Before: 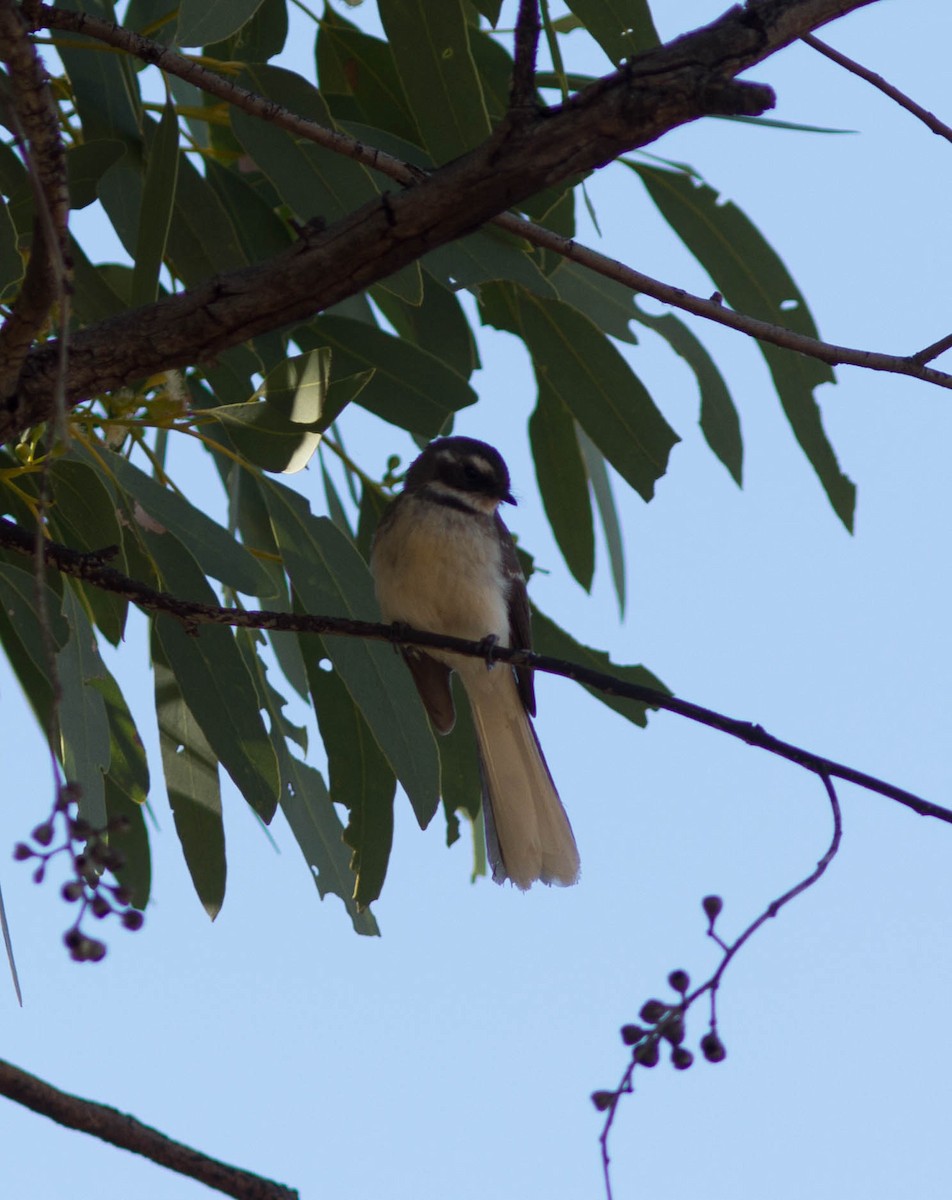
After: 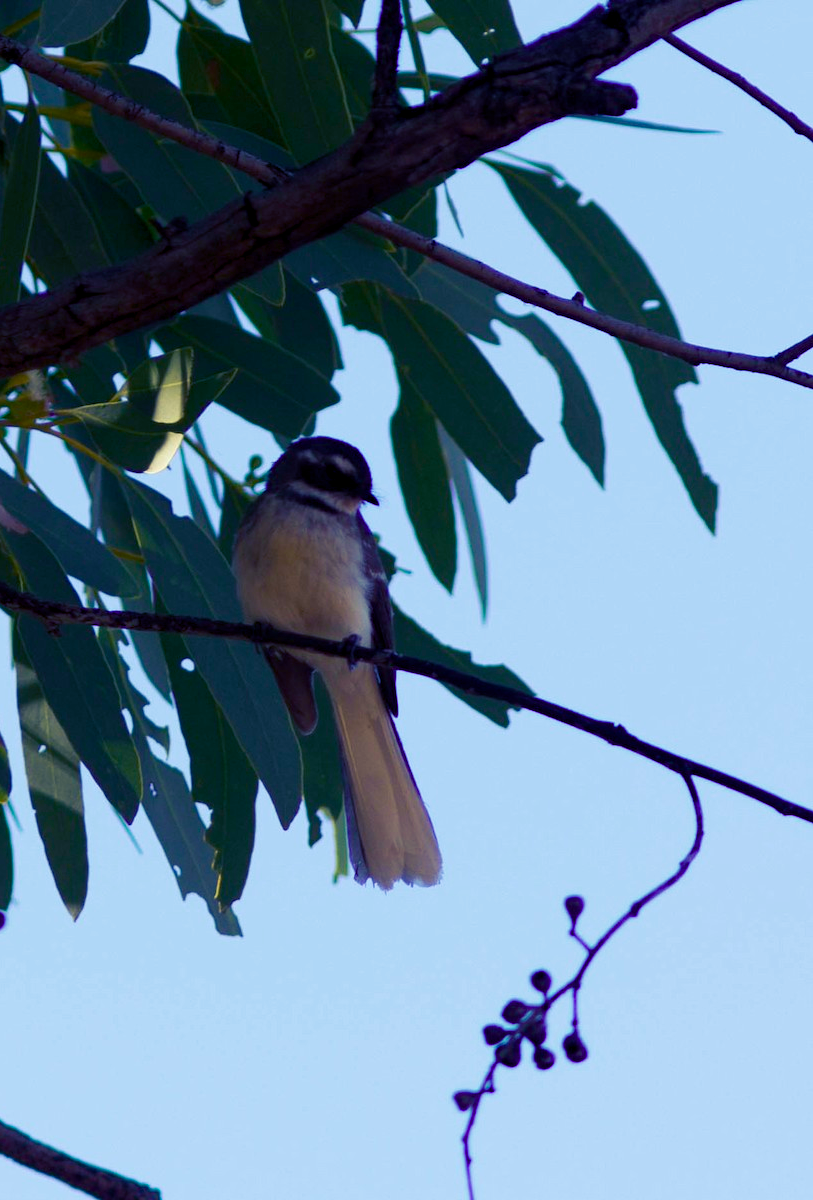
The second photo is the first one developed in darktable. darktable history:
color balance rgb: shadows lift › luminance -28.76%, shadows lift › chroma 15%, shadows lift › hue 270°, power › chroma 1%, power › hue 255°, highlights gain › luminance 7.14%, highlights gain › chroma 2%, highlights gain › hue 90°, global offset › luminance -0.29%, global offset › hue 260°, perceptual saturation grading › global saturation 20%, perceptual saturation grading › highlights -13.92%, perceptual saturation grading › shadows 50%
velvia: on, module defaults
crop and rotate: left 14.584%
